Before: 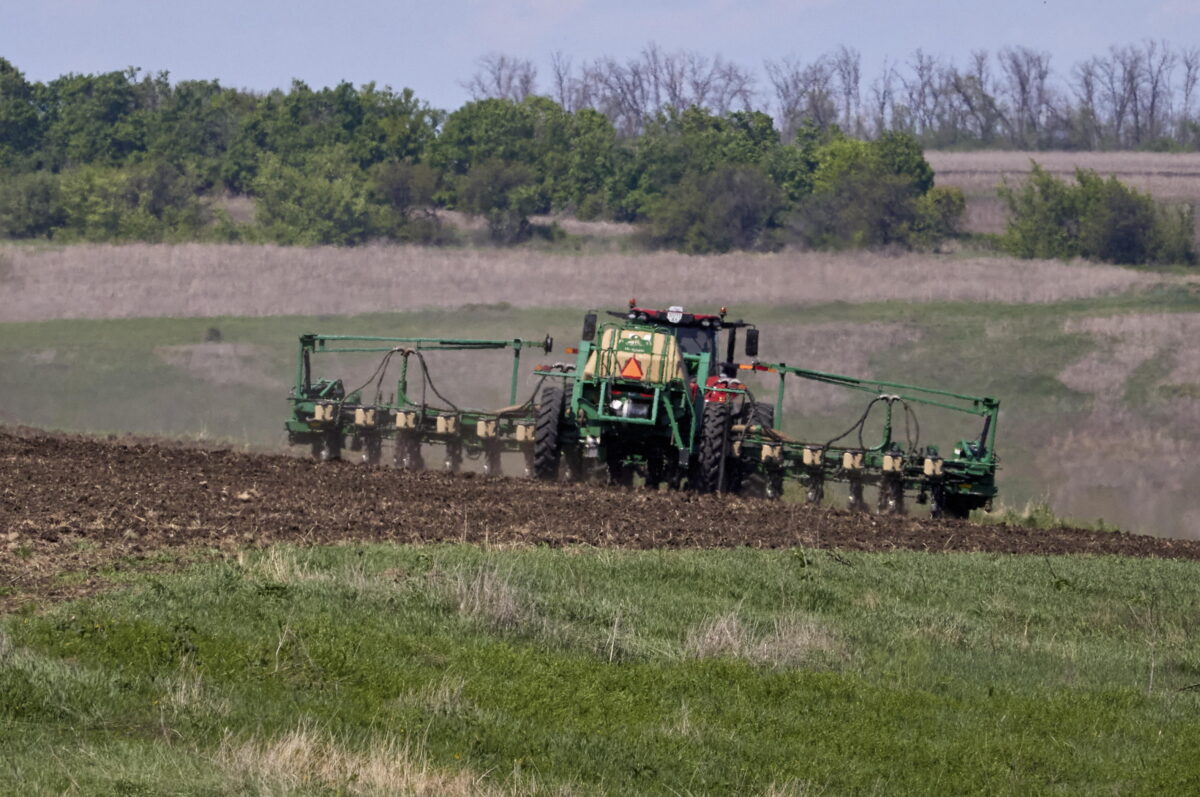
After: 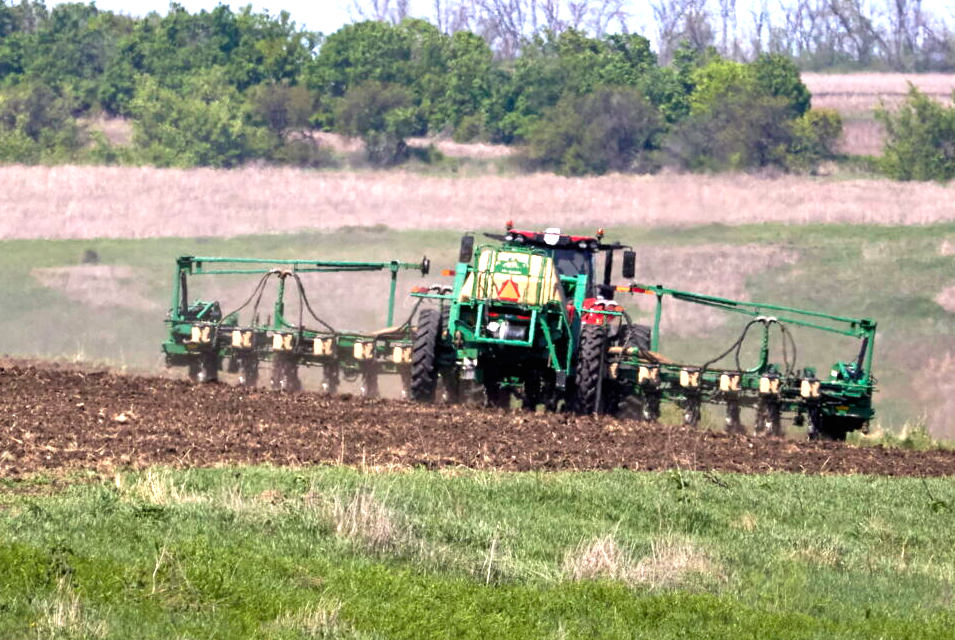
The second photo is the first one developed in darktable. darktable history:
base curve: curves: ch0 [(0, 0) (0.303, 0.277) (1, 1)], preserve colors none
crop and rotate: left 10.306%, top 9.8%, right 10.071%, bottom 9.829%
shadows and highlights: radius 330.14, shadows 53.3, highlights -98.13, compress 94.5%, soften with gaussian
exposure: black level correction 0, exposure 0.702 EV, compensate exposure bias true, compensate highlight preservation false
